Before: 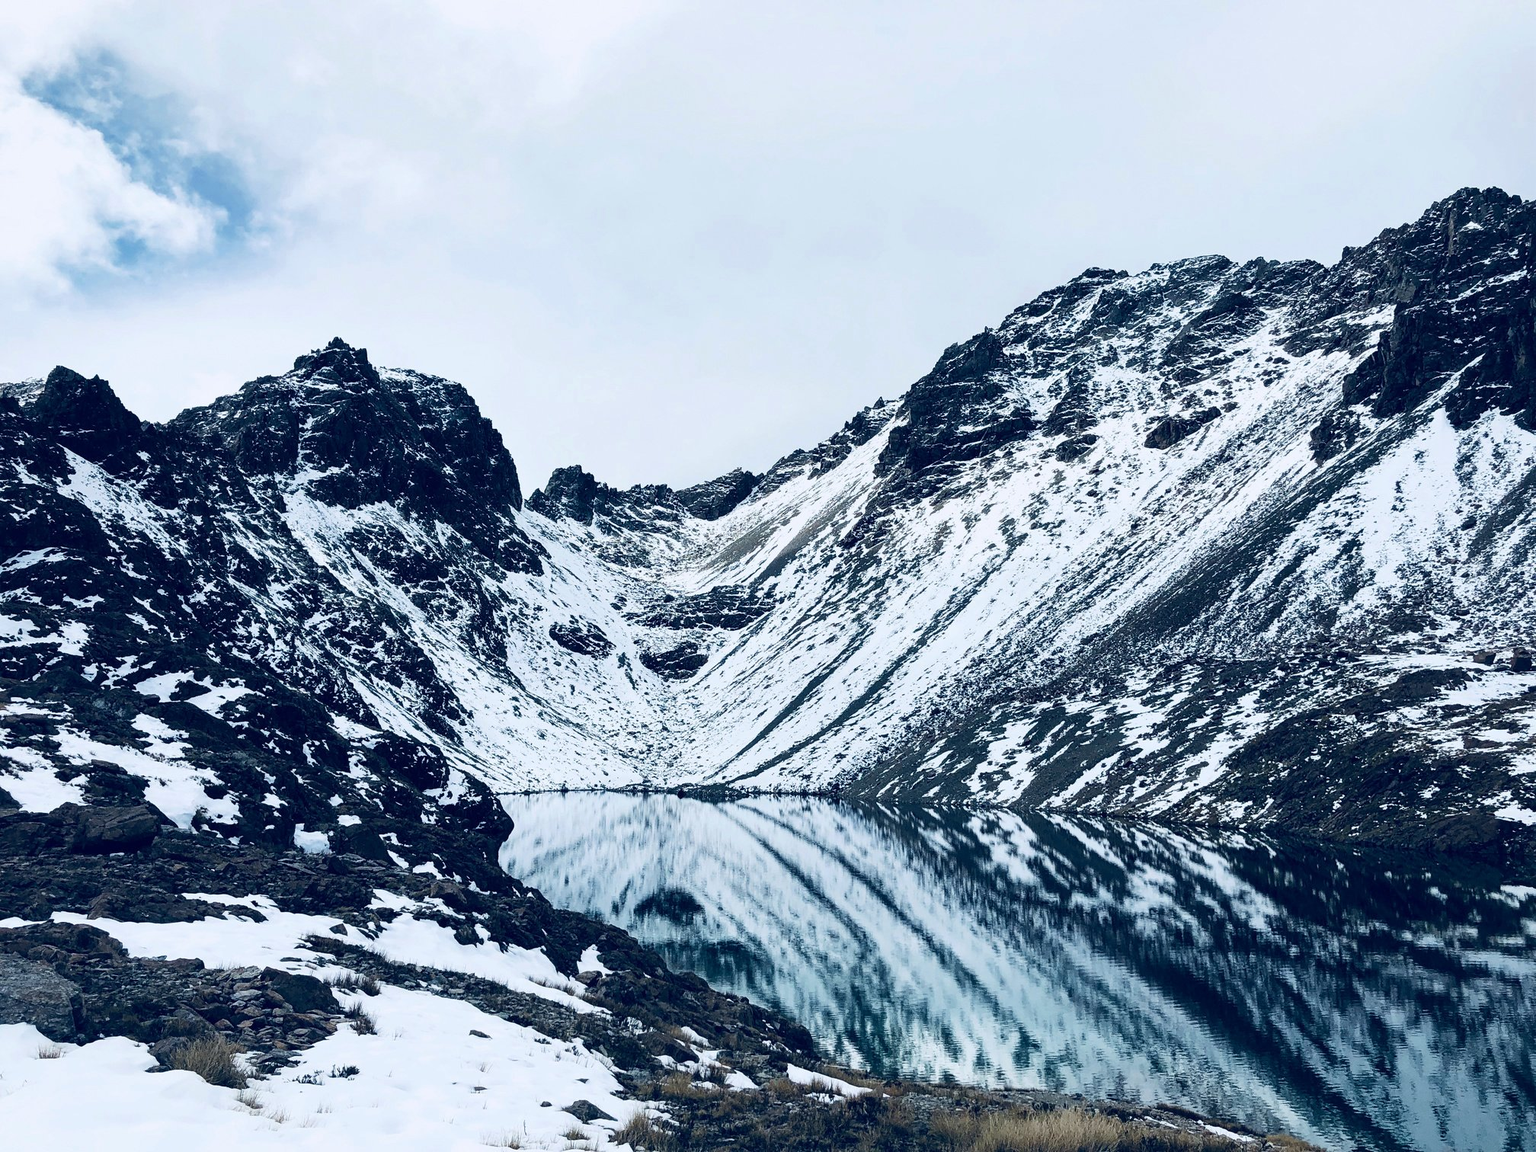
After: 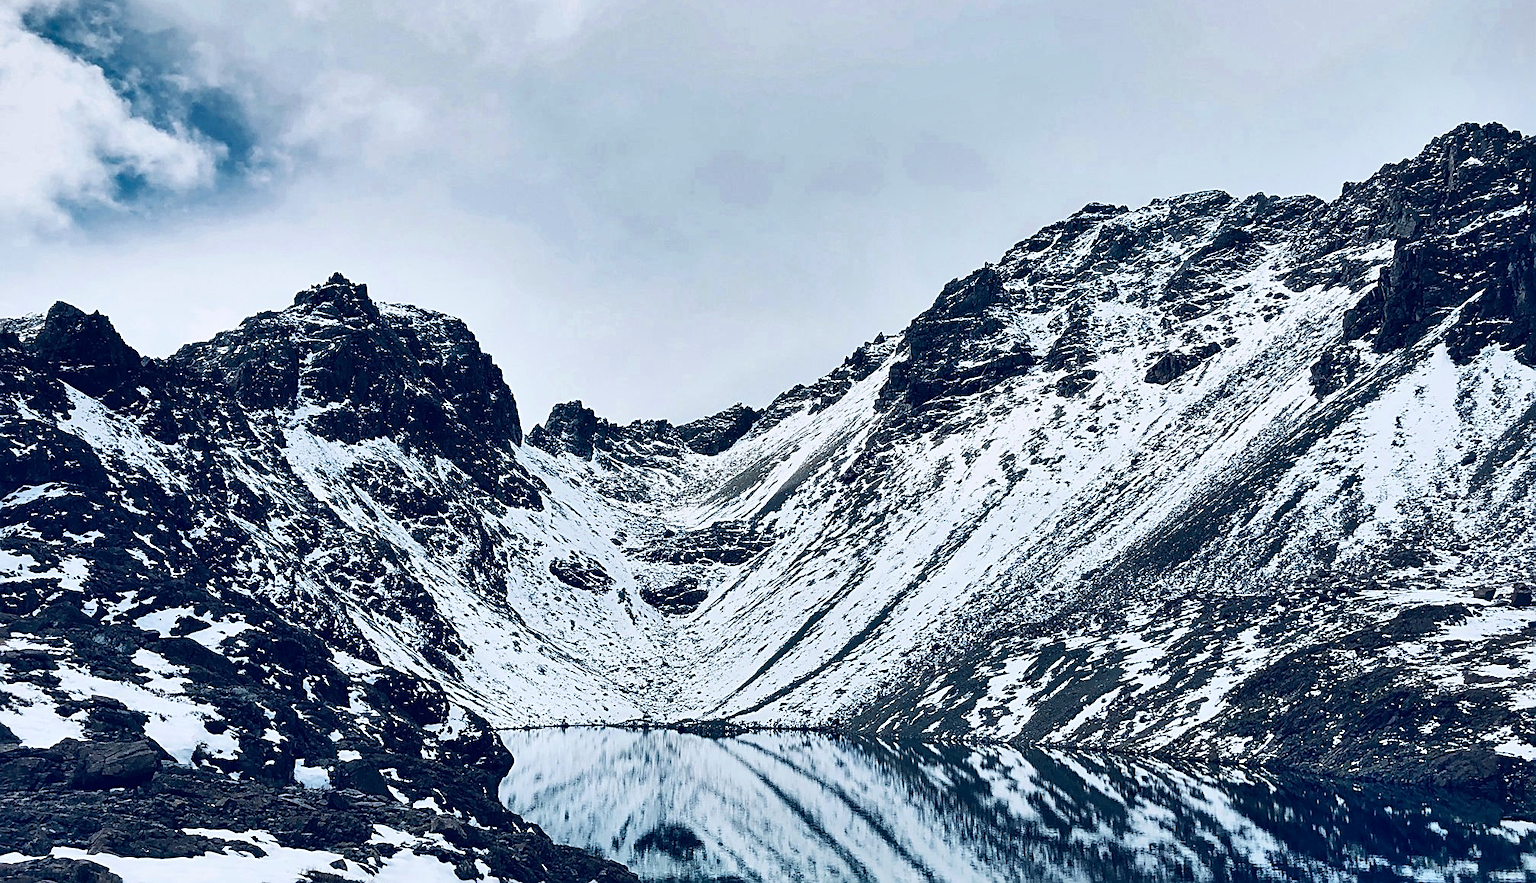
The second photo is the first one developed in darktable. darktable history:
shadows and highlights: shadows 58.16, highlights -60.34, soften with gaussian
sharpen: on, module defaults
crop: top 5.634%, bottom 17.628%
